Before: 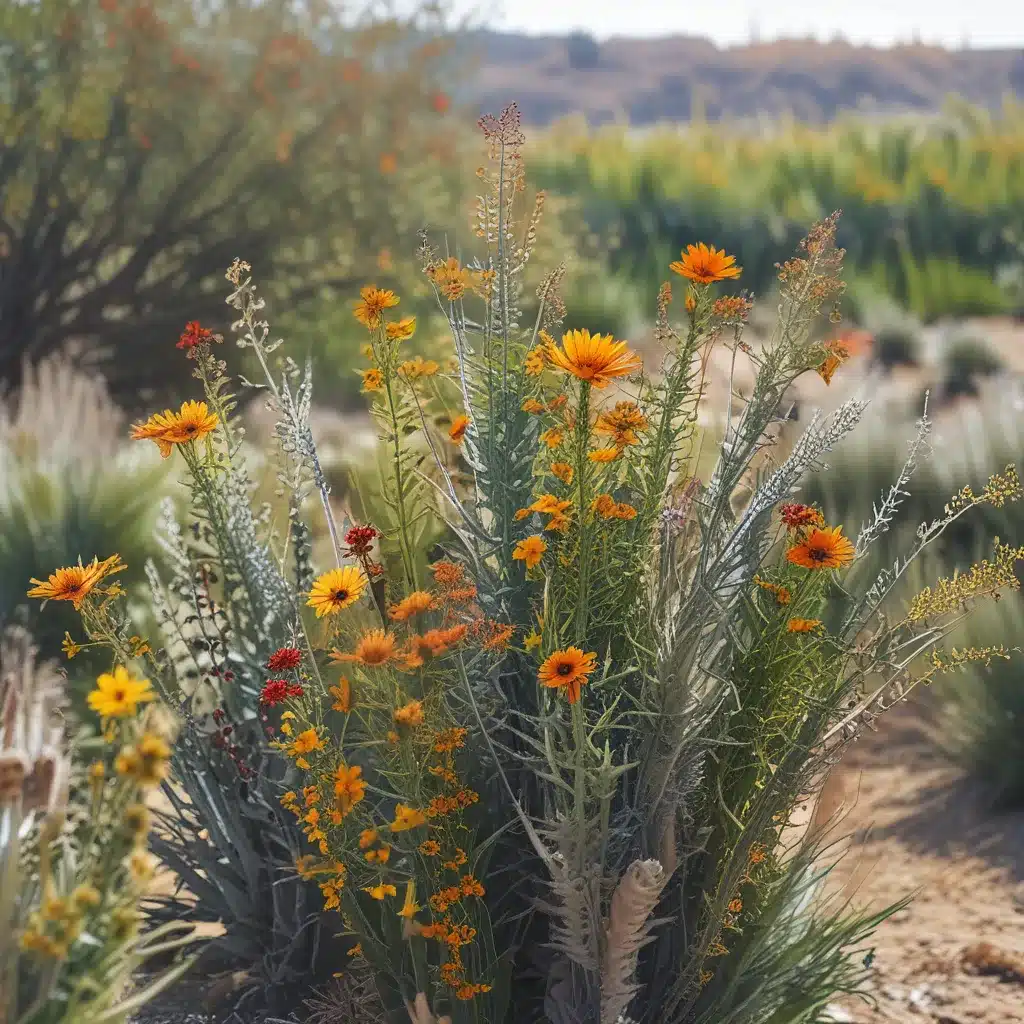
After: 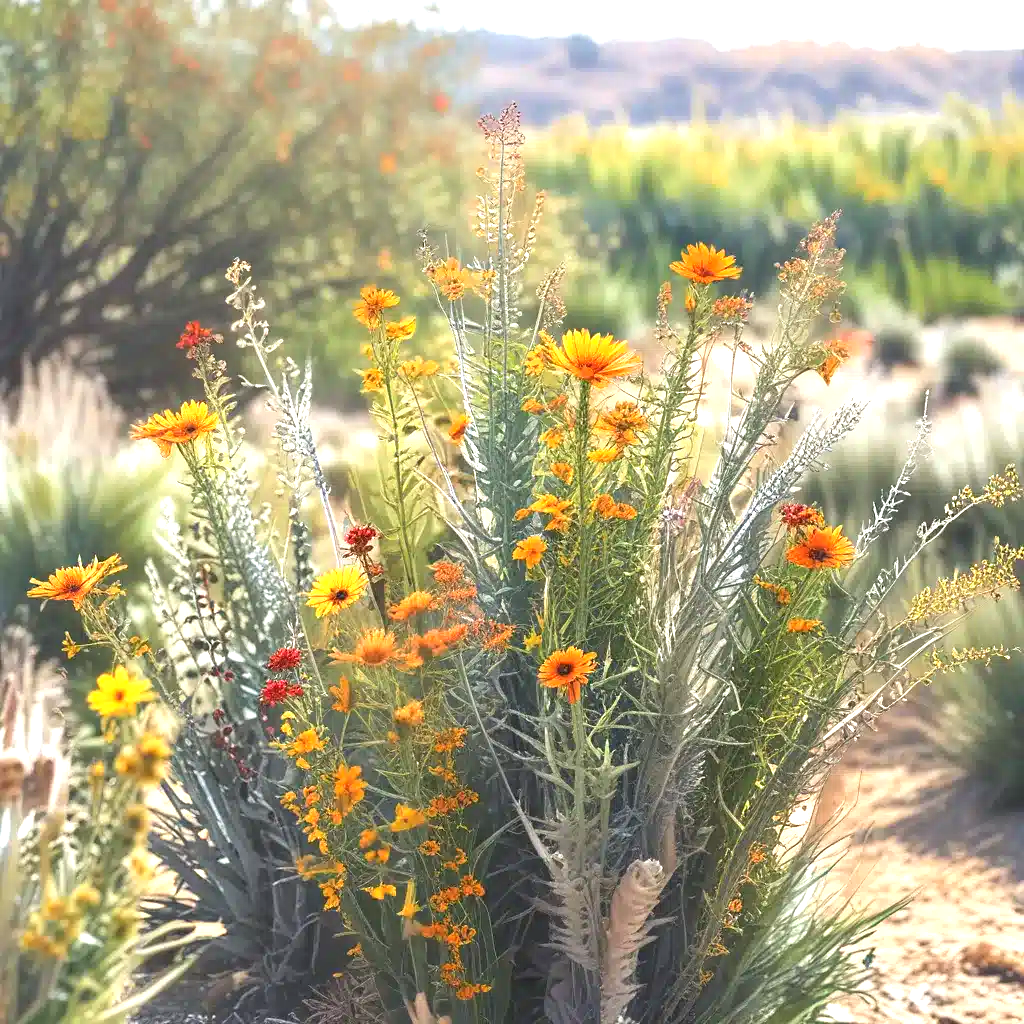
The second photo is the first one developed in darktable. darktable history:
exposure: black level correction 0, exposure 1.2 EV, compensate highlight preservation false
rotate and perspective: automatic cropping original format, crop left 0, crop top 0
